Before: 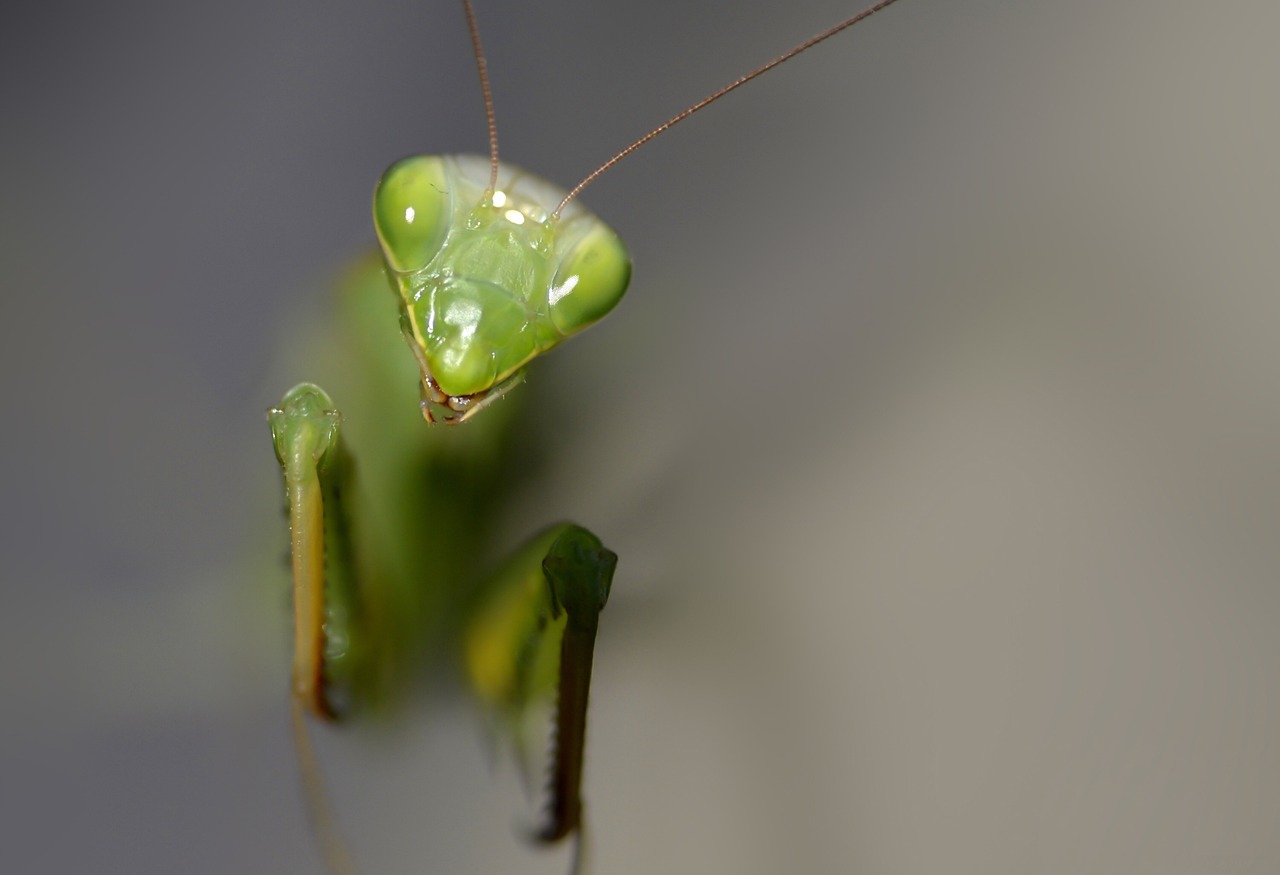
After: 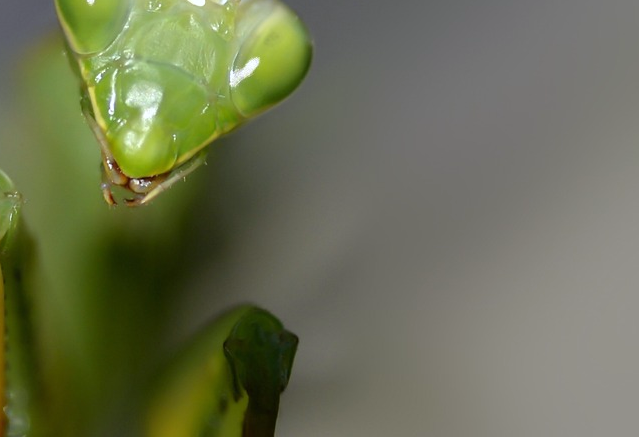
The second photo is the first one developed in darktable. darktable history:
crop: left 25%, top 25%, right 25%, bottom 25%
white balance: red 0.974, blue 1.044
